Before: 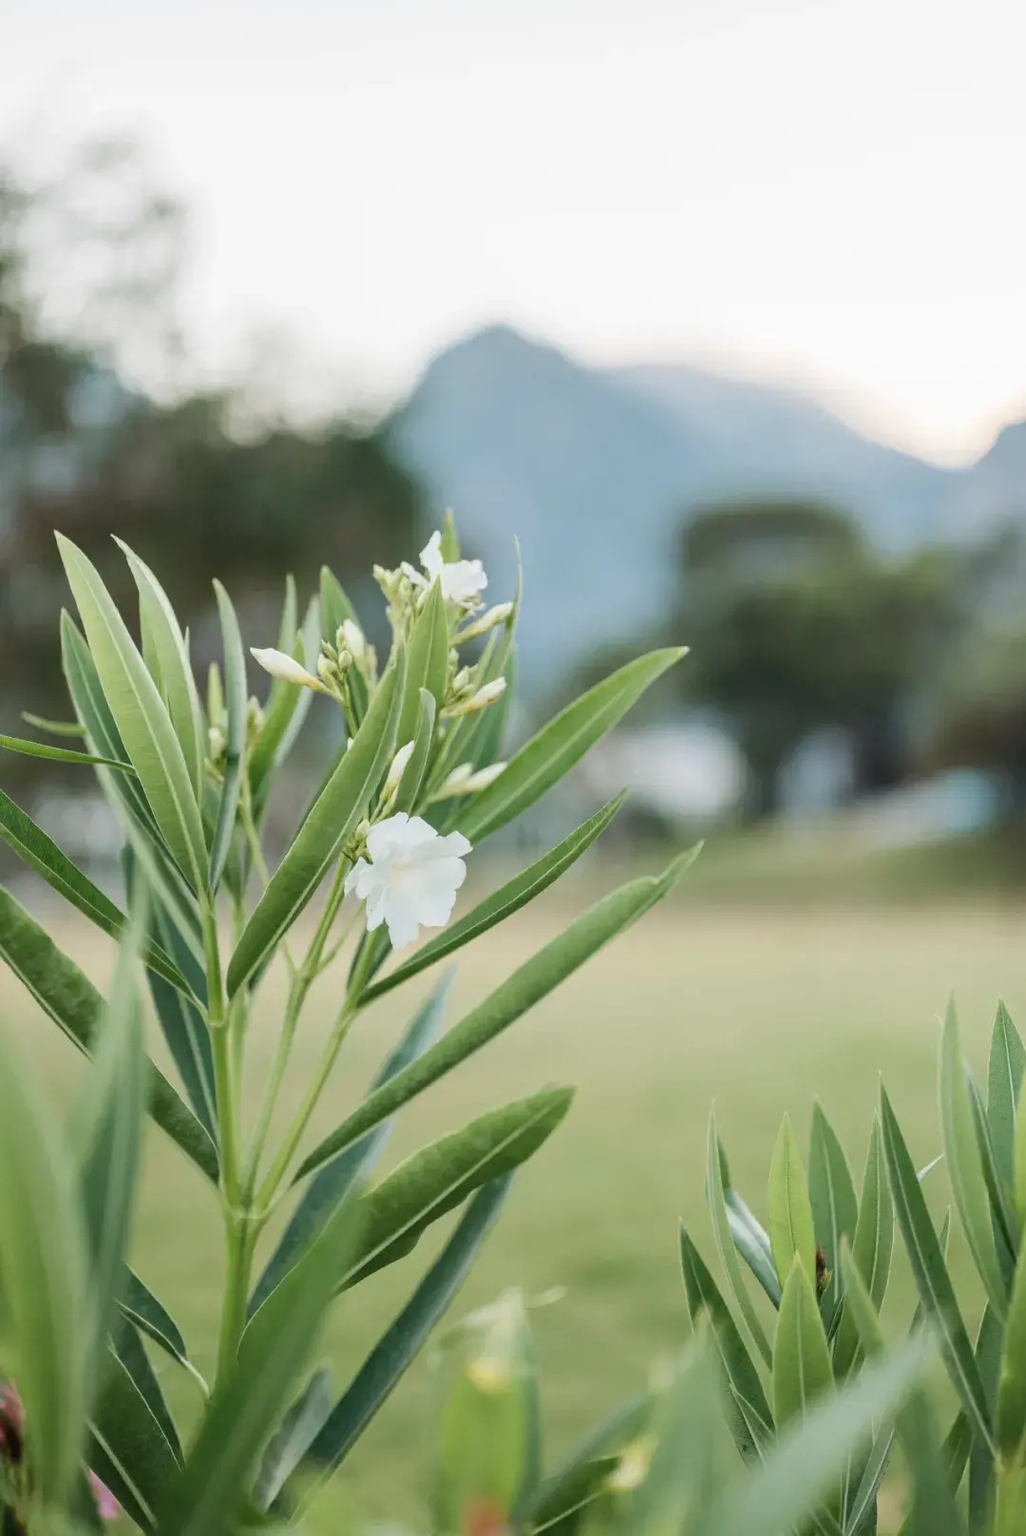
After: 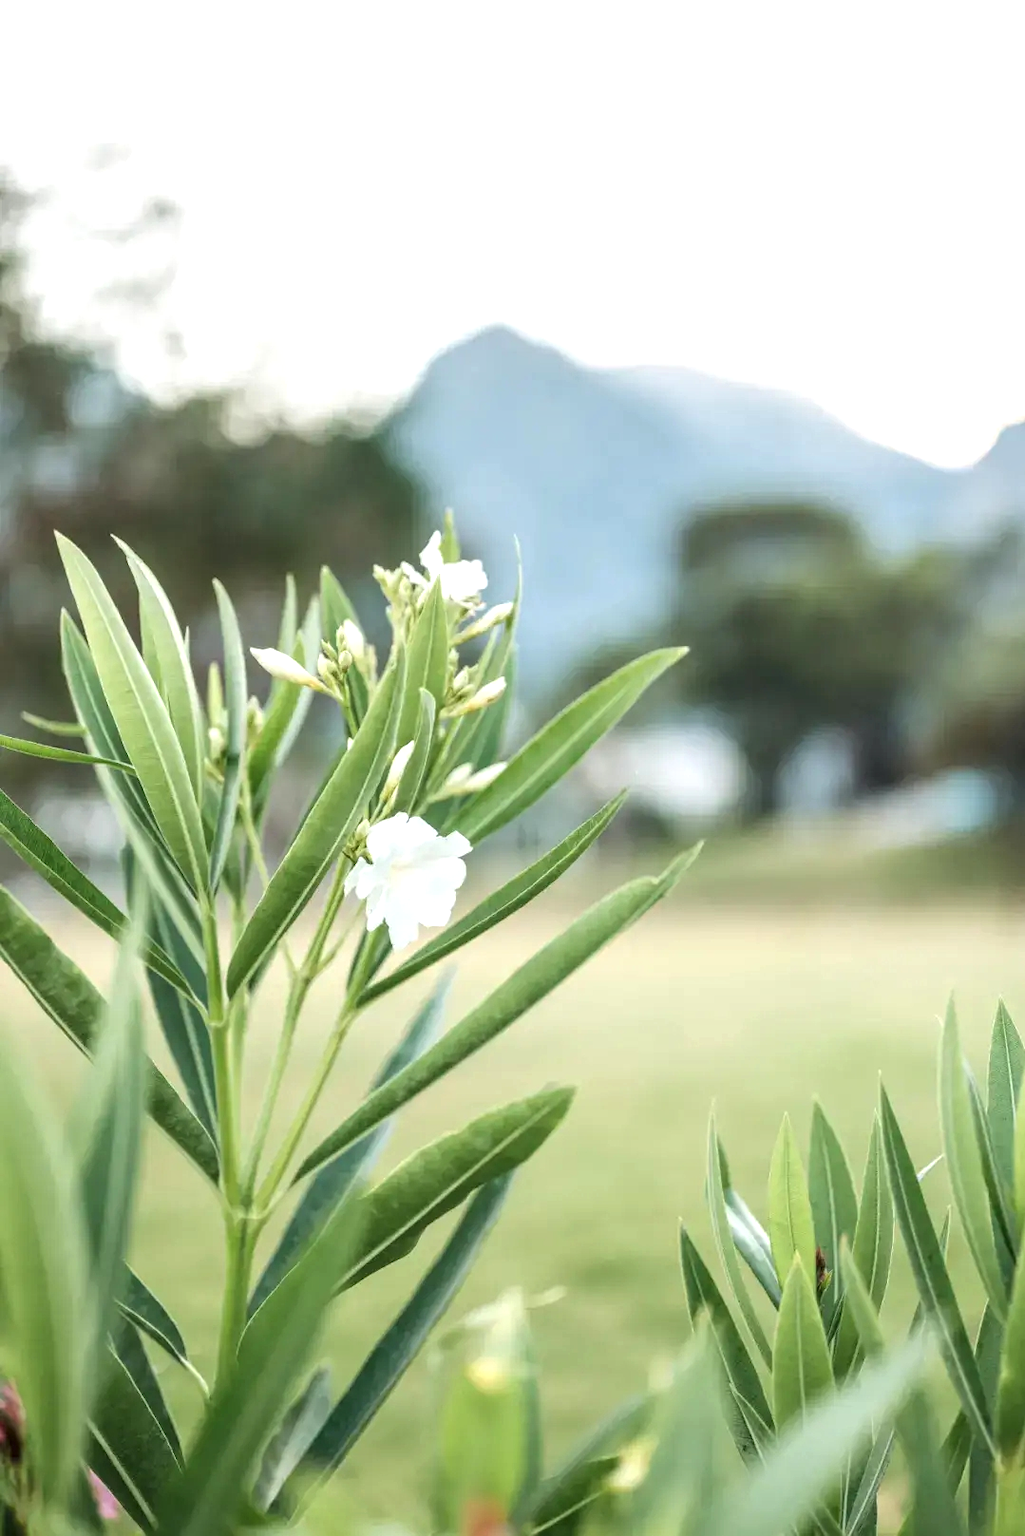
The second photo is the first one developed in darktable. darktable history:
local contrast: on, module defaults
exposure: black level correction -0.002, exposure 0.54 EV, compensate exposure bias true, compensate highlight preservation false
